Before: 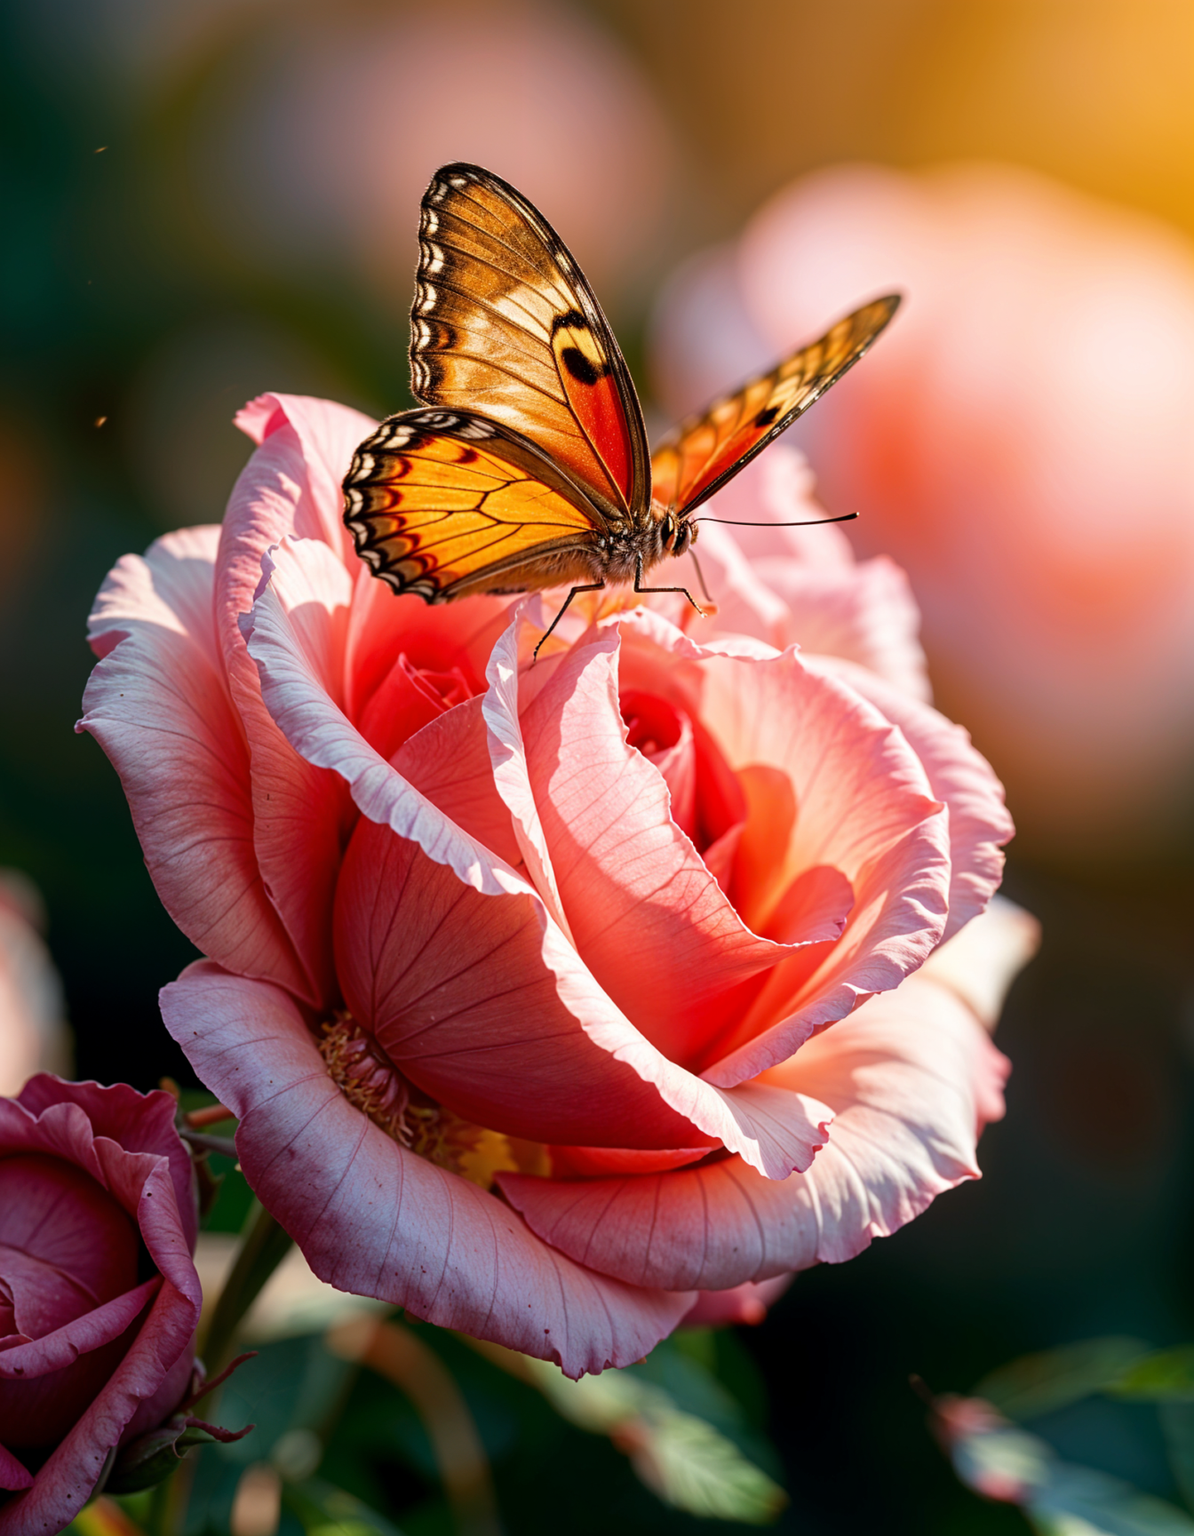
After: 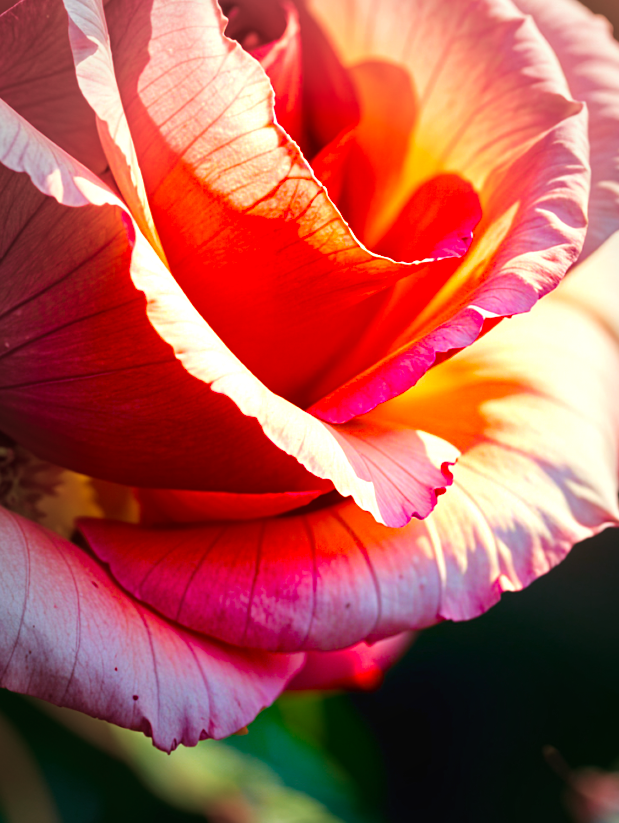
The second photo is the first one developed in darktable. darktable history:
crop: left 35.737%, top 46.328%, right 18.15%, bottom 6.036%
exposure: black level correction -0.002, exposure 0.537 EV, compensate exposure bias true, compensate highlight preservation false
vignetting: fall-off start 66.85%, fall-off radius 39.68%, brightness -0.344, automatic ratio true, width/height ratio 0.668
tone equalizer: smoothing diameter 24.87%, edges refinement/feathering 7.26, preserve details guided filter
levels: mode automatic, levels [0, 0.474, 0.947]
color balance rgb: highlights gain › luminance 5.966%, highlights gain › chroma 2.632%, highlights gain › hue 89.95°, perceptual saturation grading › global saturation 64.407%, perceptual saturation grading › highlights 59.002%, perceptual saturation grading › mid-tones 49.554%, perceptual saturation grading › shadows 50.207%, global vibrance 14.55%
